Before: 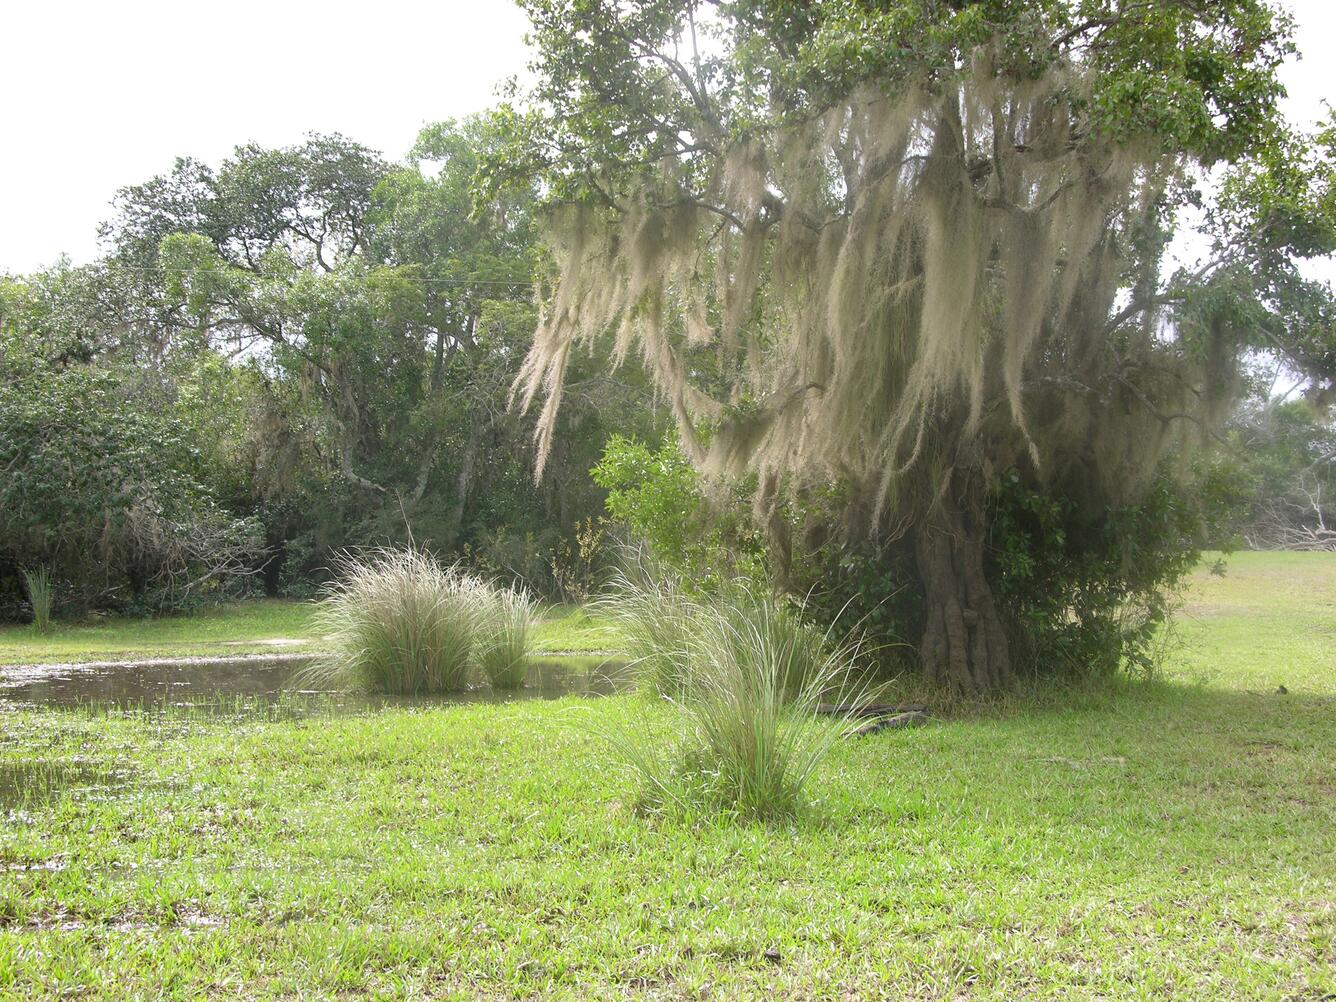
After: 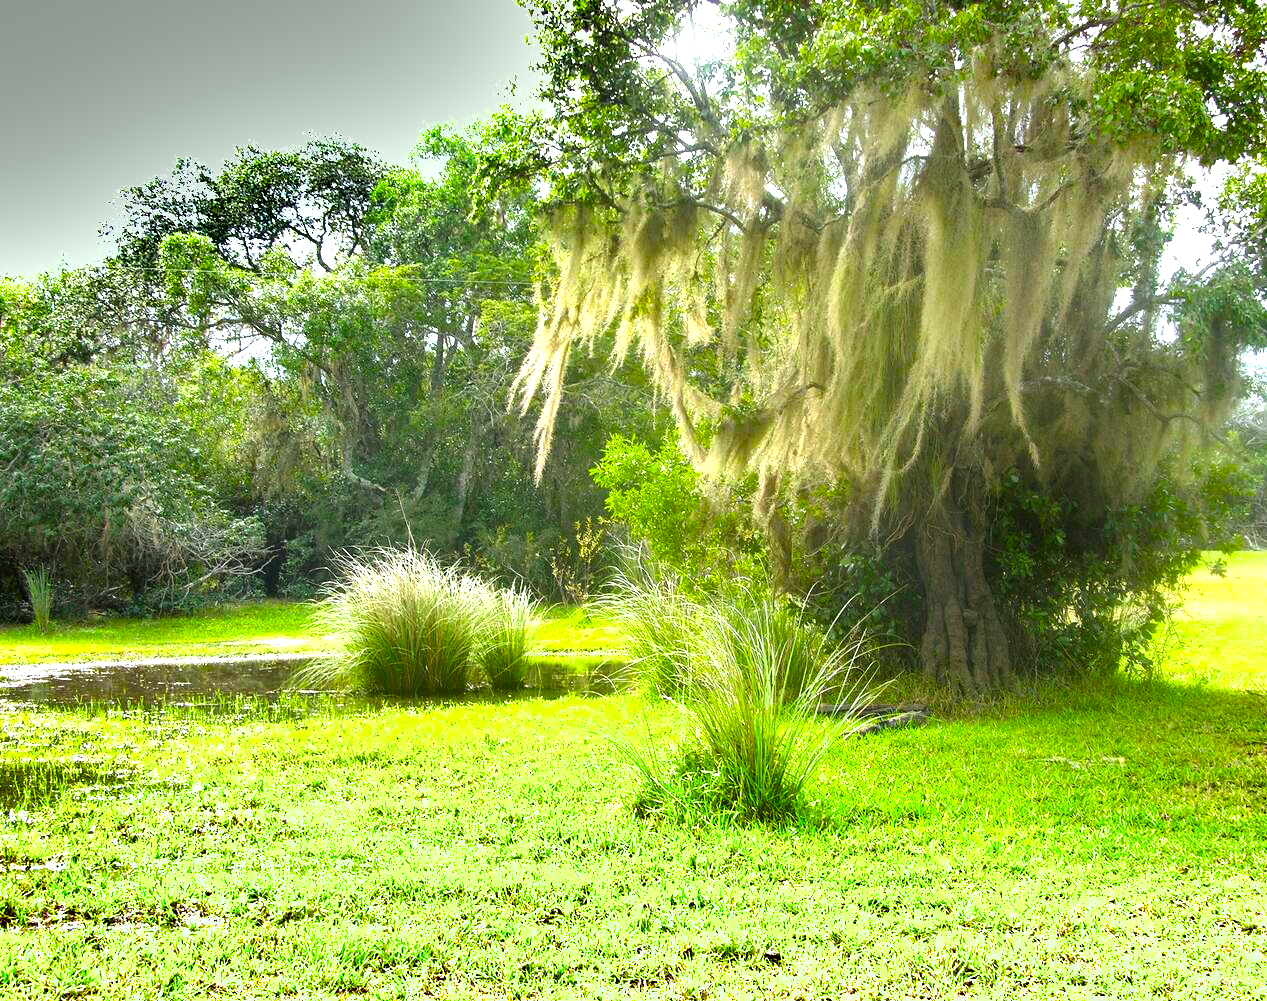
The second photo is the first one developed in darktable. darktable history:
crop and rotate: left 0%, right 5.094%
haze removal: compatibility mode true, adaptive false
tone equalizer: -8 EV -0.763 EV, -7 EV -0.667 EV, -6 EV -0.594 EV, -5 EV -0.396 EV, -3 EV 0.384 EV, -2 EV 0.6 EV, -1 EV 0.686 EV, +0 EV 0.751 EV
shadows and highlights: soften with gaussian
color balance rgb: linear chroma grading › global chroma 20.424%, perceptual saturation grading › global saturation 25.242%, perceptual brilliance grading › global brilliance 12.554%, global vibrance 20%
color correction: highlights a* -8, highlights b* 3.43
